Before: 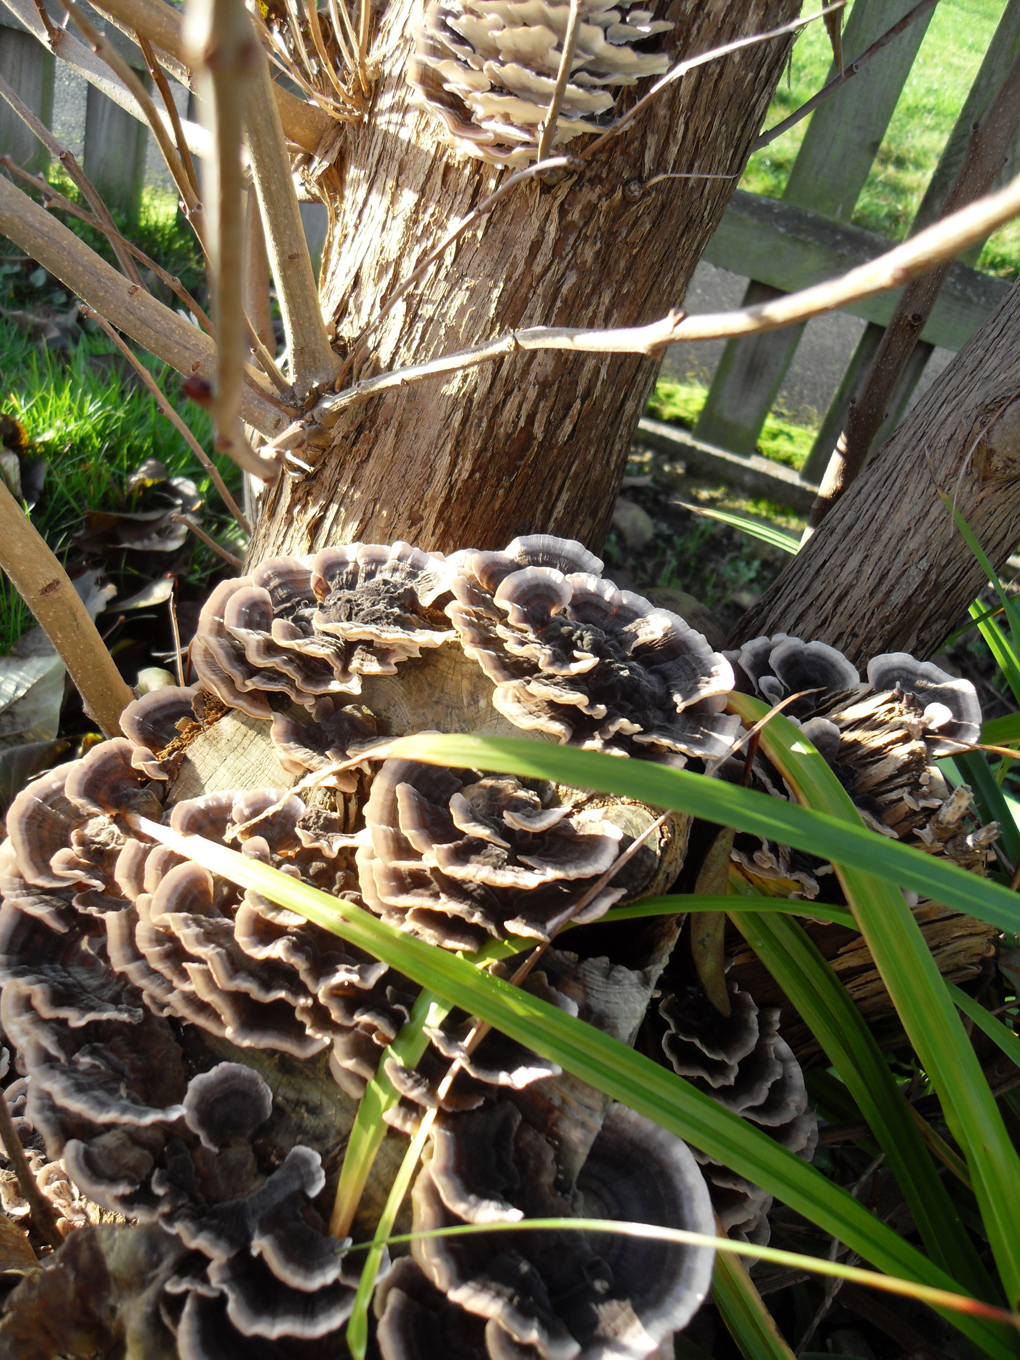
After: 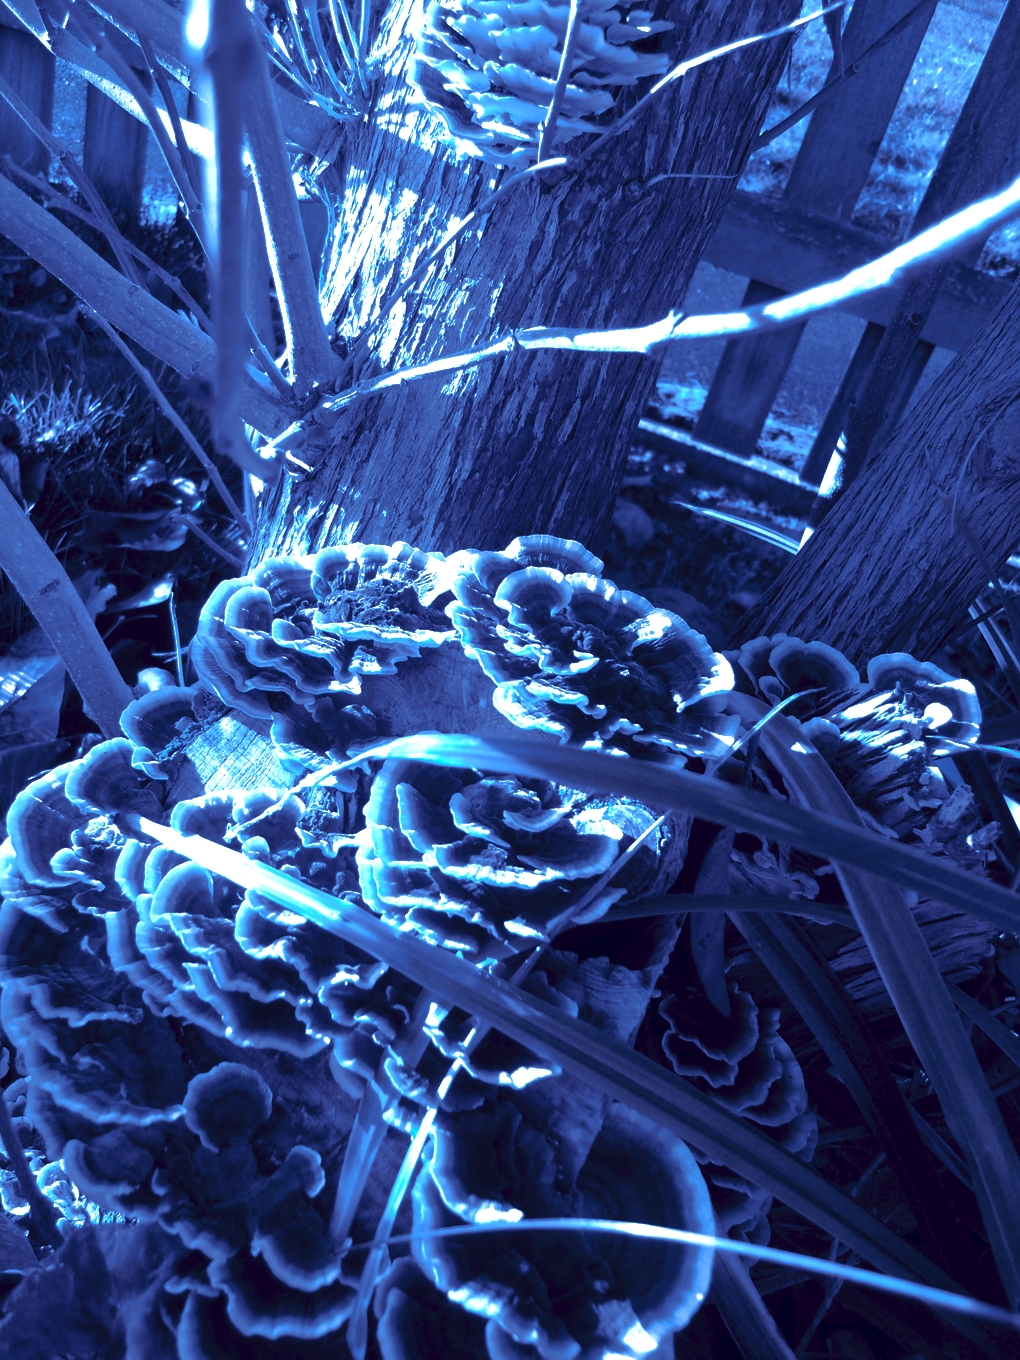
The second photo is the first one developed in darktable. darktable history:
tone curve: curves: ch0 [(0, 0) (0.003, 0.029) (0.011, 0.034) (0.025, 0.044) (0.044, 0.057) (0.069, 0.07) (0.1, 0.084) (0.136, 0.104) (0.177, 0.127) (0.224, 0.156) (0.277, 0.192) (0.335, 0.236) (0.399, 0.284) (0.468, 0.339) (0.543, 0.393) (0.623, 0.454) (0.709, 0.541) (0.801, 0.65) (0.898, 0.766) (1, 1)], preserve colors none
color look up table: target L [90.97, 41.11, 75.78, 58.55, 51.11, 15.01, 69.8, 31.26, 39.43, 8.031, 55.44, 46.77, 36.58, 2.794, 111.11, 92.82, 83.87, 92.3, 78.2, 84.75, 81.62, 69.69, 51.77, 66.27, 62.43, 36.05, 30.85, 10.33, 88.32, 76.71, 91.64, 55.5, 74.21, 88.61, 44.3, 56.41, 46.87, 54.5, 37.71, 57.42, 8.011, 39.17, 35.34, 4.129, 3.173, 74.61, 42.77, 32.02, 1.462], target a [-14.73, 15.83, -1.539, 10.29, 13.33, 15.76, 3.383, 16.67, 16.4, 17.32, 11.45, 14.82, 17.3, 7.975, 0.001, -16.19, -5.185, -16.11, -2.937, -5.835, -4.184, 2.902, 13.57, 5.759, 7.695, 17.12, 17.2, 16.78, -11.36, -2.256, -15.51, 11.69, 0.222, -12.02, 15.32, 9.76, 15.15, 11.41, 16.48, 11.94, 17.23, 15.76, 17.88, 11.02, 7.346, -0.812, 15.7, 18.35, 4.845], target b [-26.01, -55.17, -36.85, -44.54, -50.52, -43.41, -40.46, -56.03, -56.63, -41.28, -47.33, -53.09, -56.63, -32.03, -0.007, -24.03, -32.45, -24.4, -35.49, -32.37, -35.04, -40.64, -50.71, -41.9, -42.49, -56.53, -56.03, -42.34, -28.88, -36.64, -25.43, -47.57, -38.66, -28.44, -54.08, -46.47, -52.92, -48.25, -56.44, -46.42, -40.59, -55.71, -56.67, -36.77, -32.7, -36.9, -54.57, -57.45, -26.93], num patches 49
